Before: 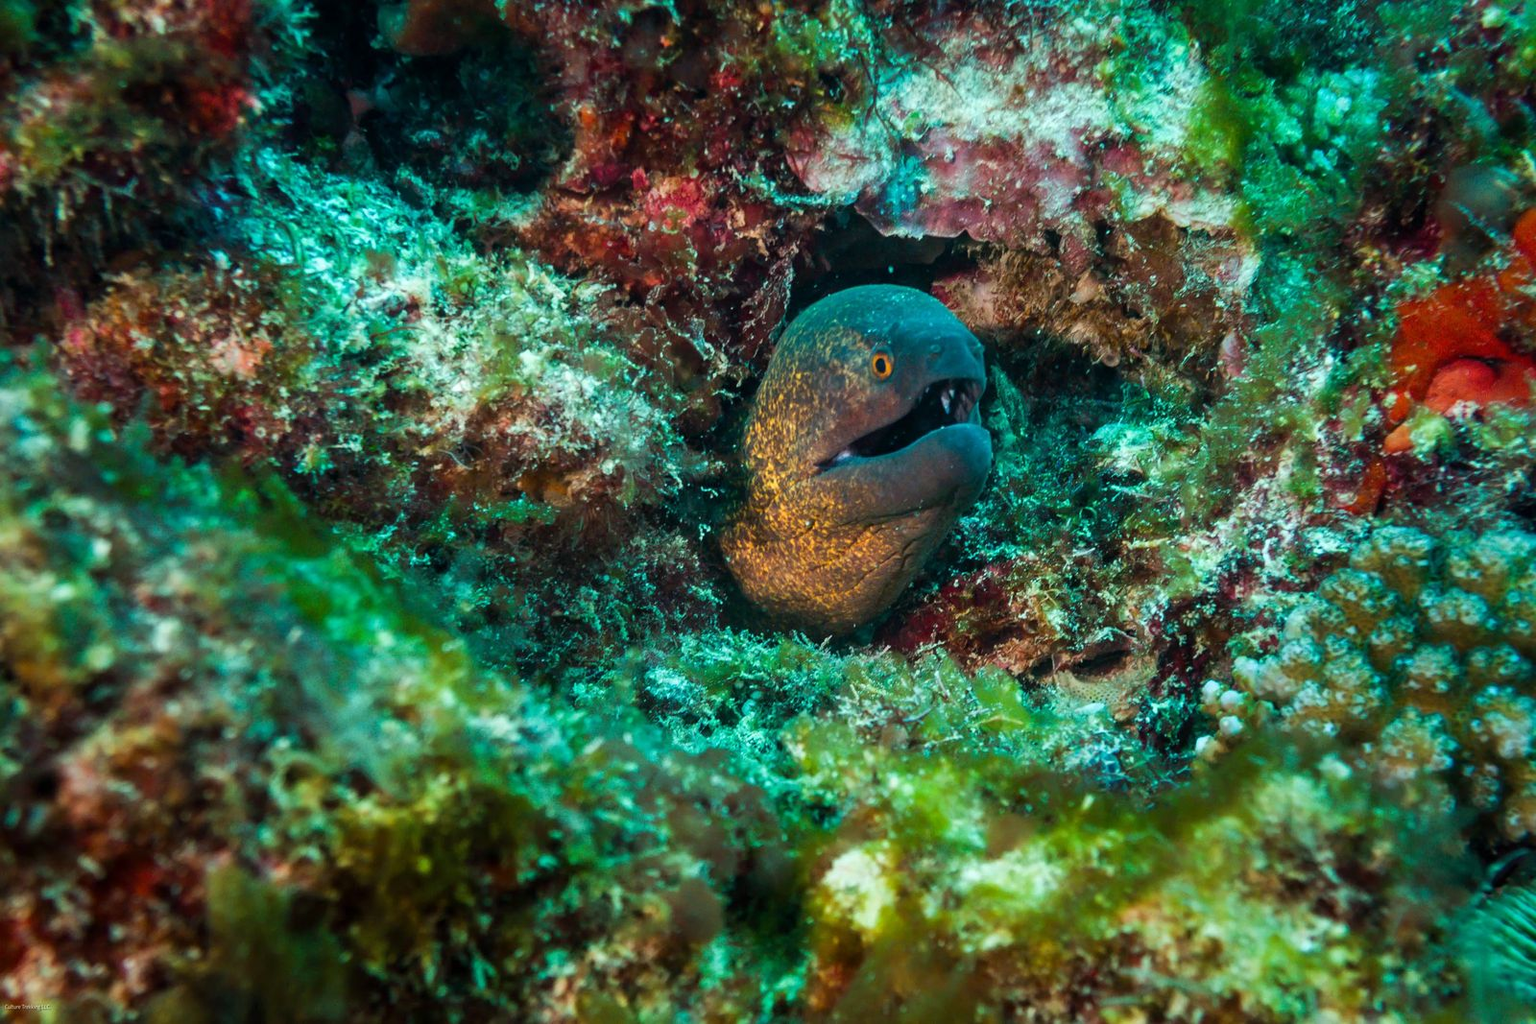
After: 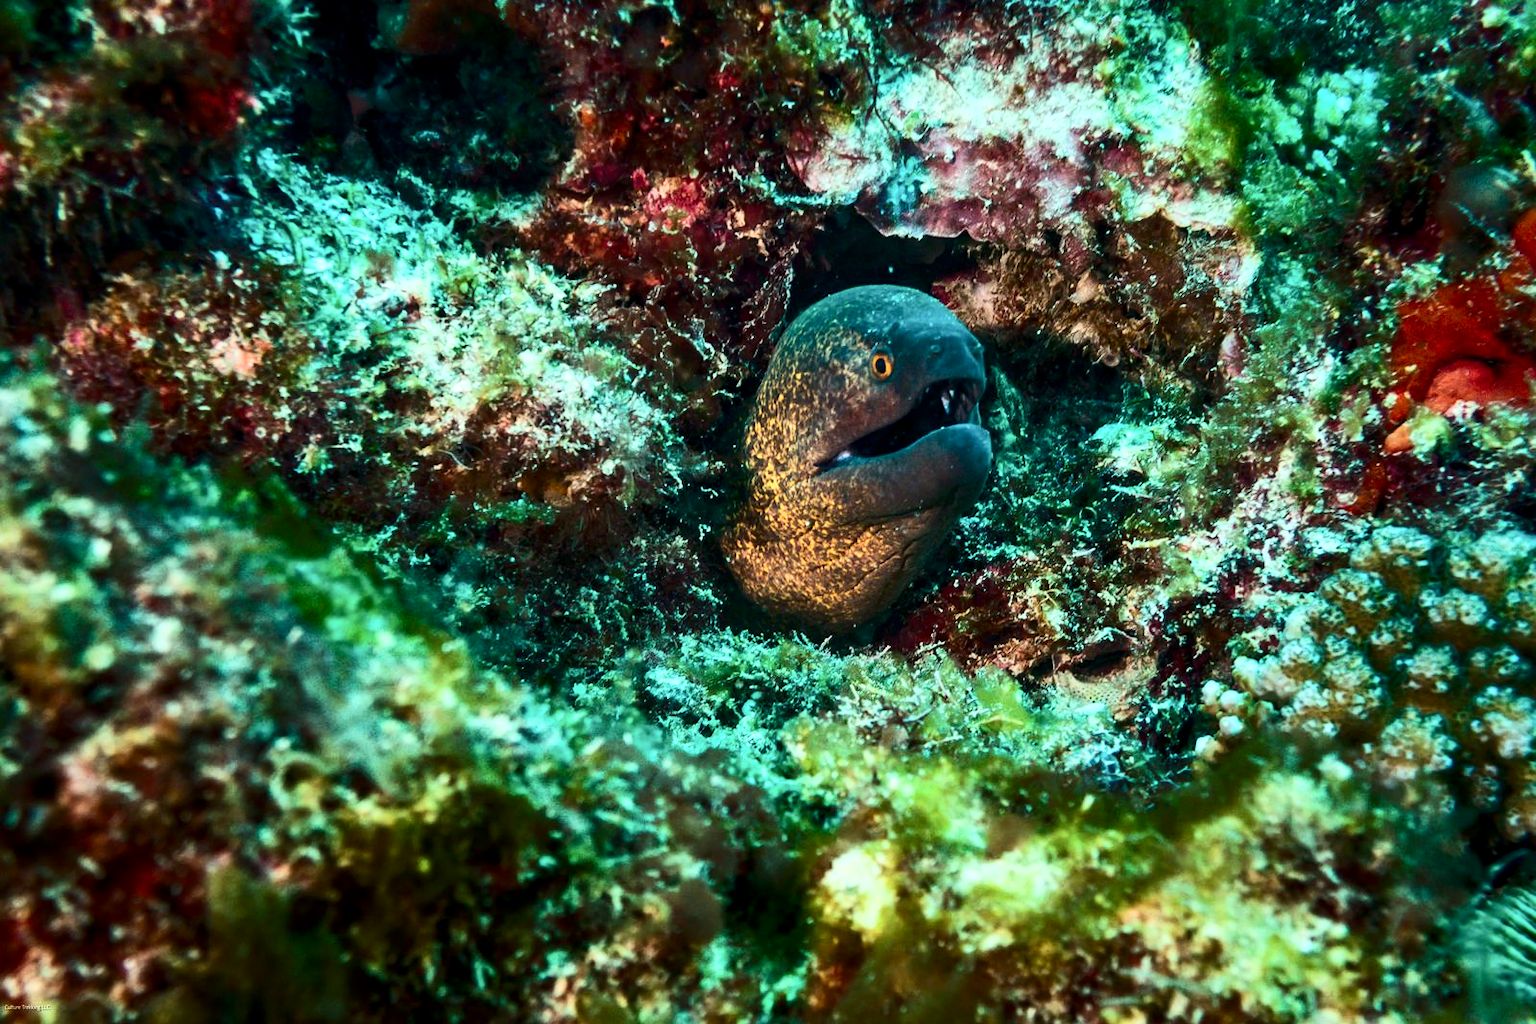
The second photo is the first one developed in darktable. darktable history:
contrast brightness saturation: contrast 0.395, brightness 0.102
local contrast: highlights 100%, shadows 102%, detail 119%, midtone range 0.2
